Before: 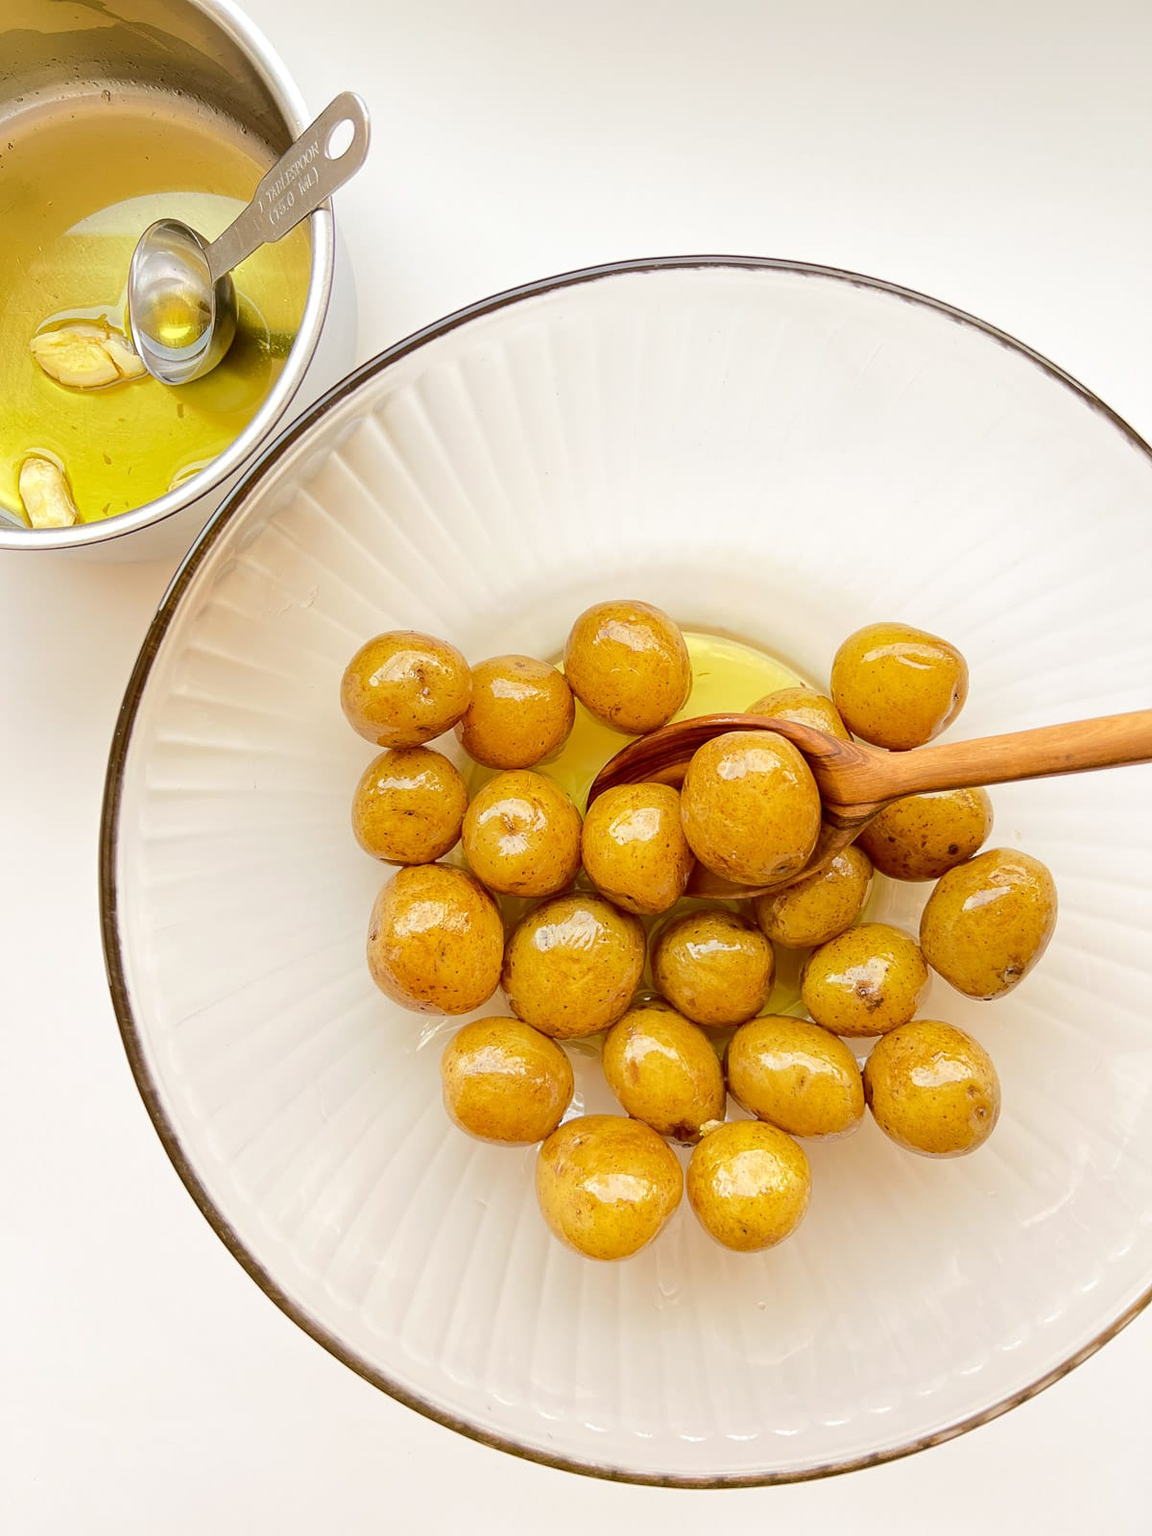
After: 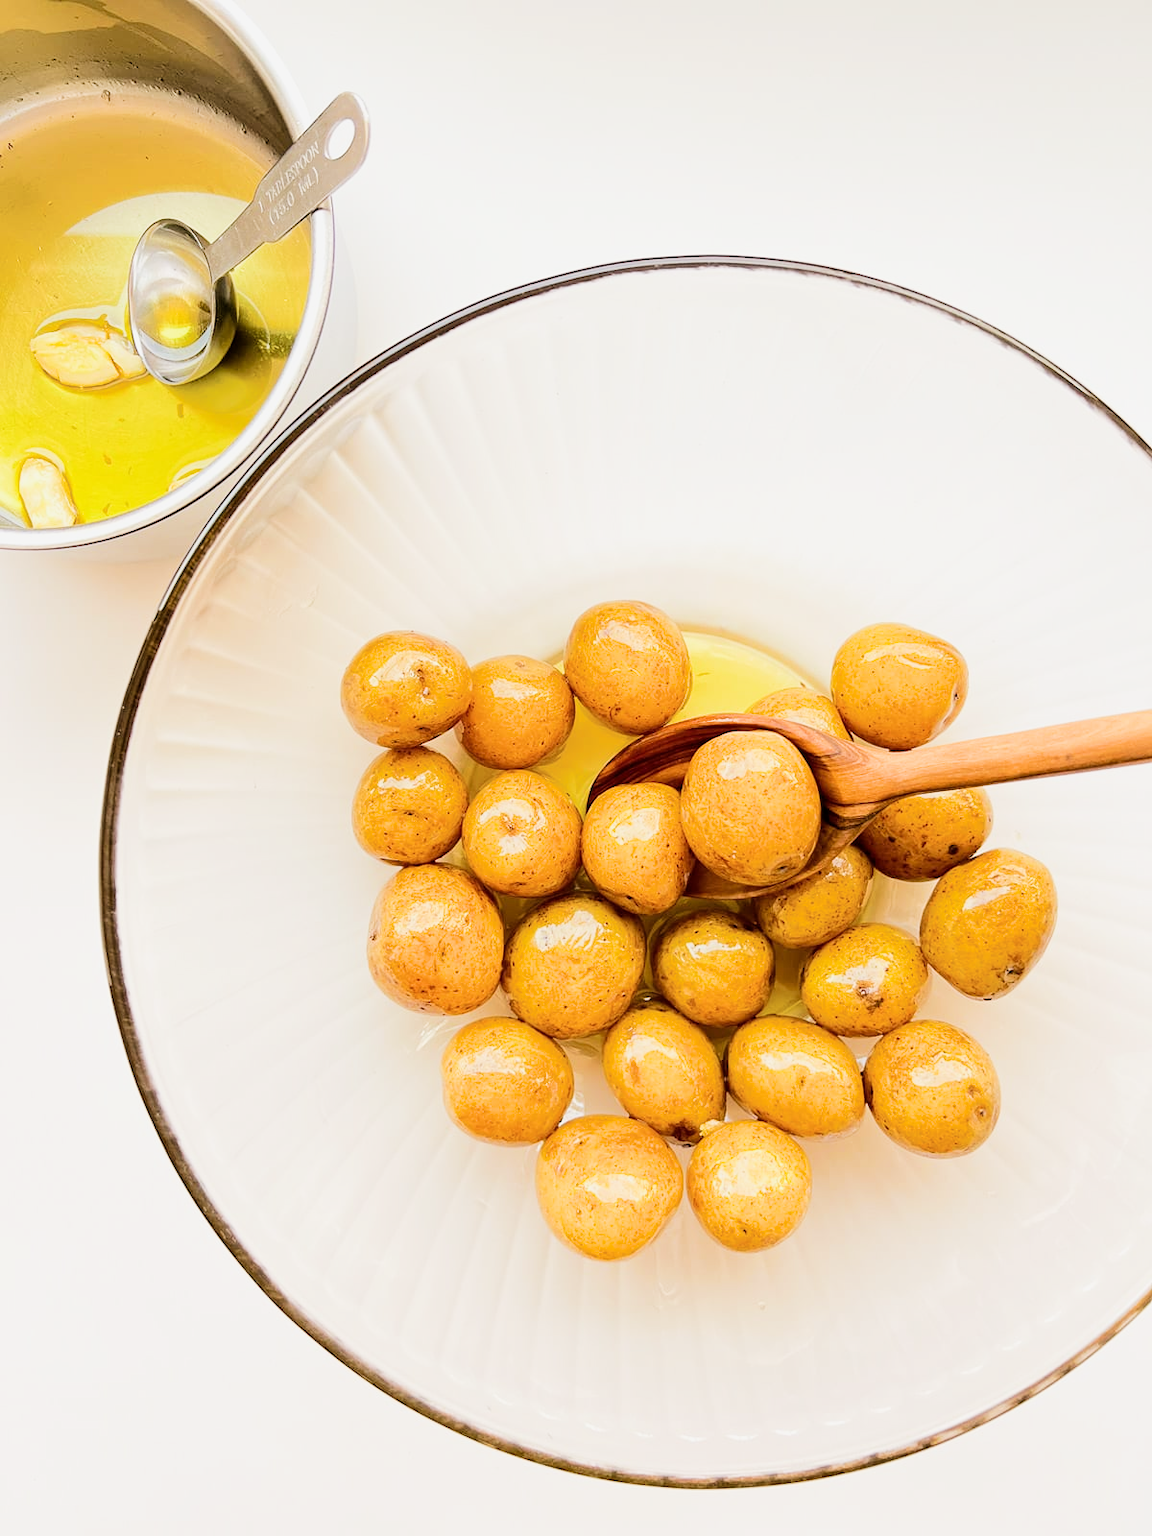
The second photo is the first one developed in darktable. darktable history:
exposure: exposure 0.564 EV, compensate highlight preservation false
filmic rgb: black relative exposure -5 EV, hardness 2.88, contrast 1.4, highlights saturation mix -30%
